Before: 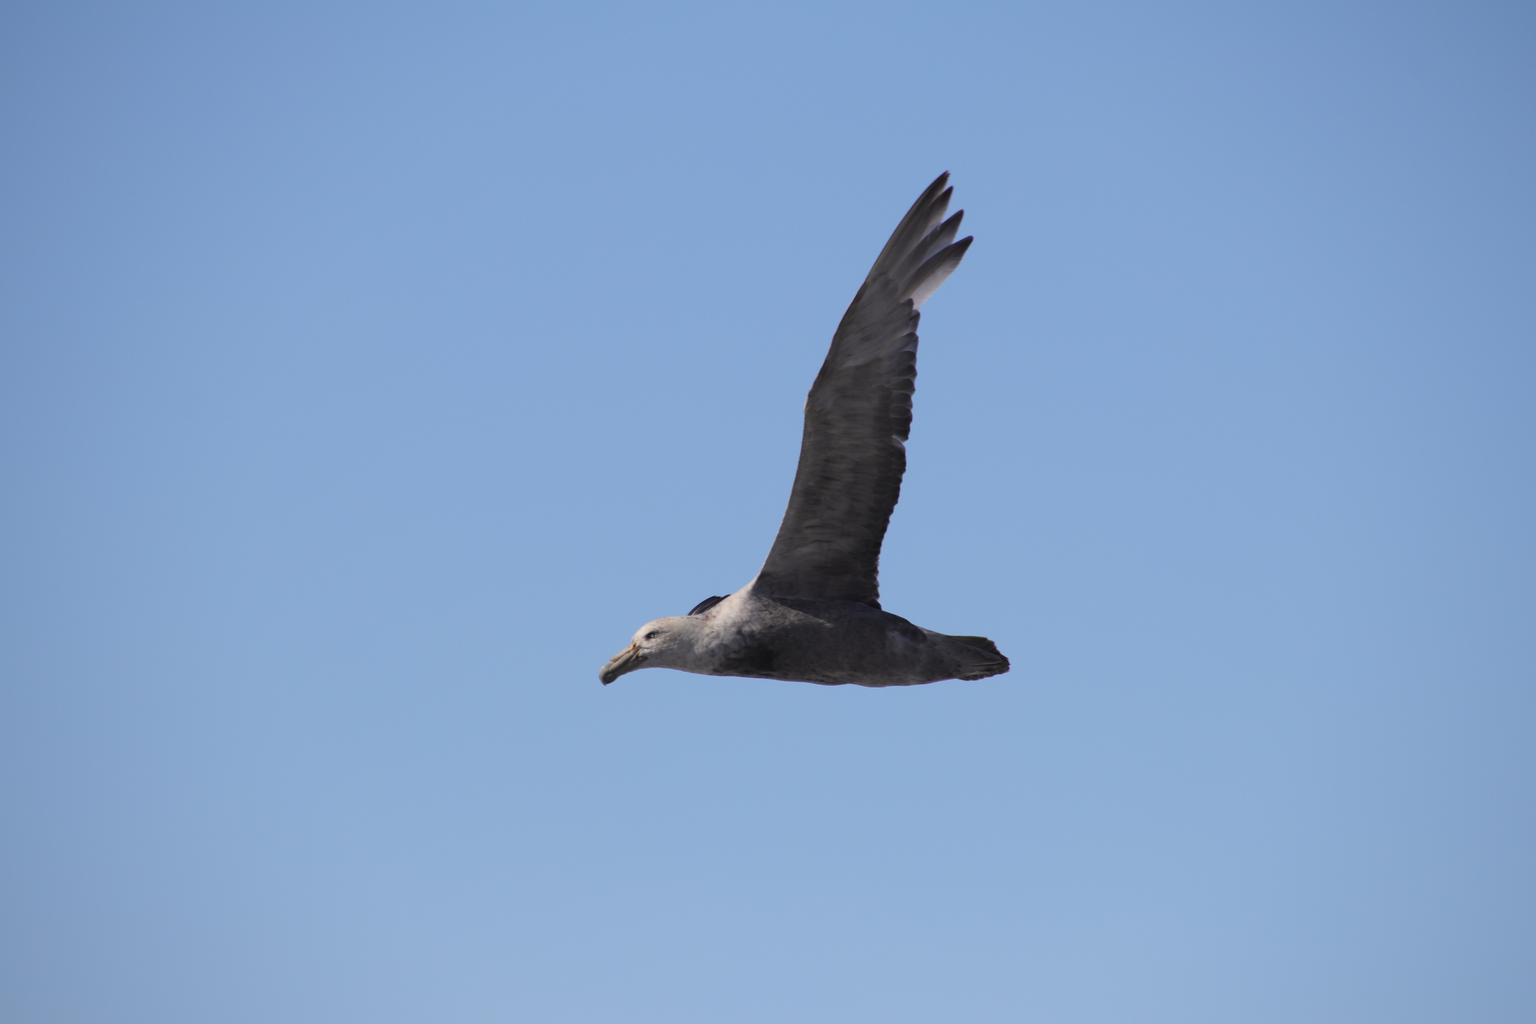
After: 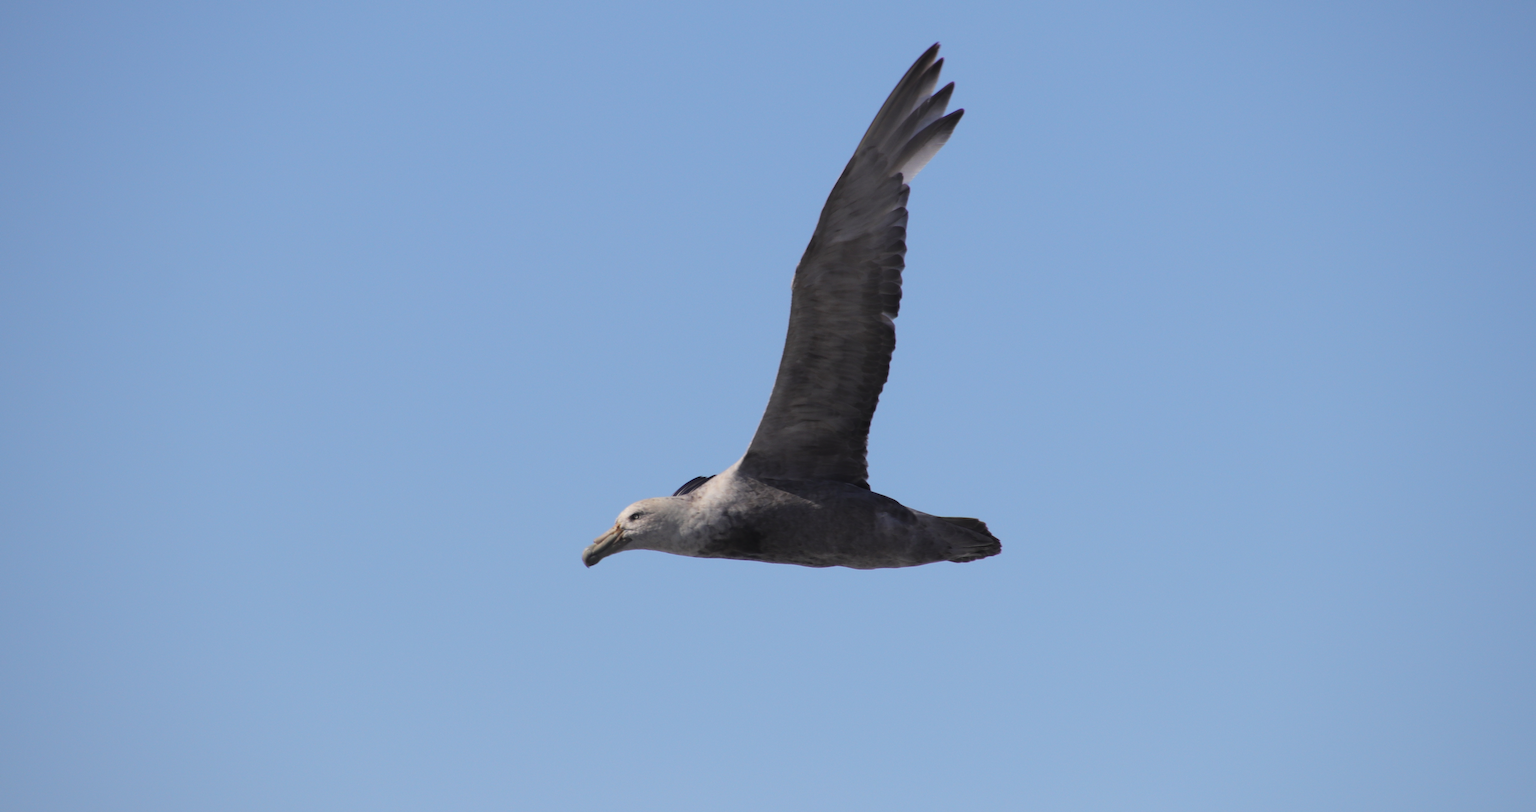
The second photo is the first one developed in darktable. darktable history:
crop and rotate: left 1.91%, top 12.678%, right 0.137%, bottom 9.609%
